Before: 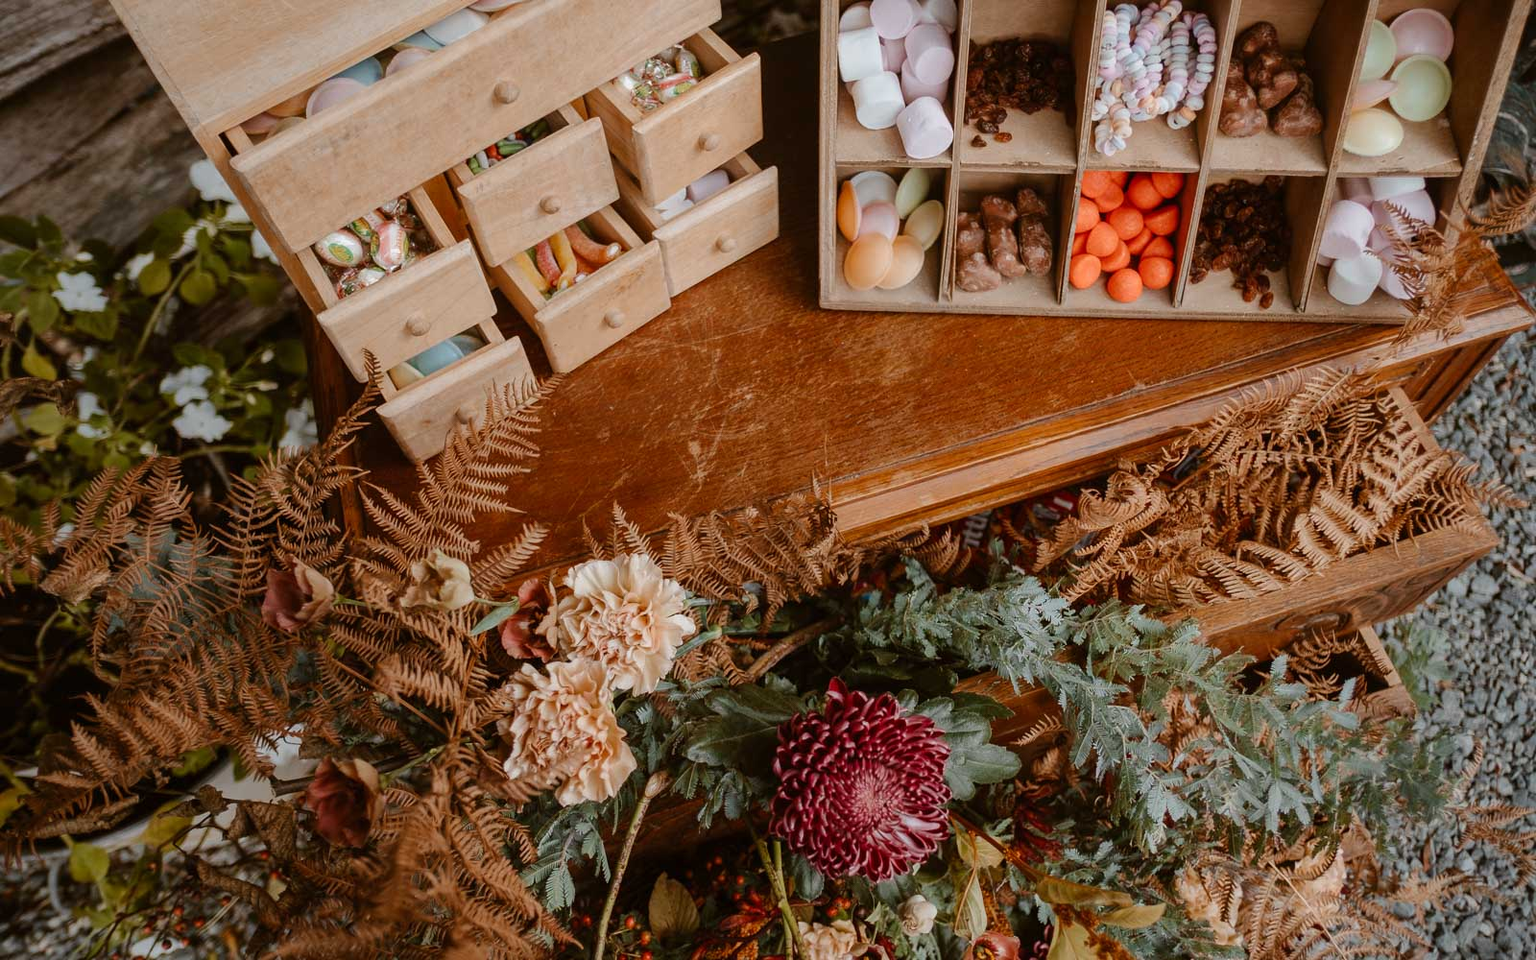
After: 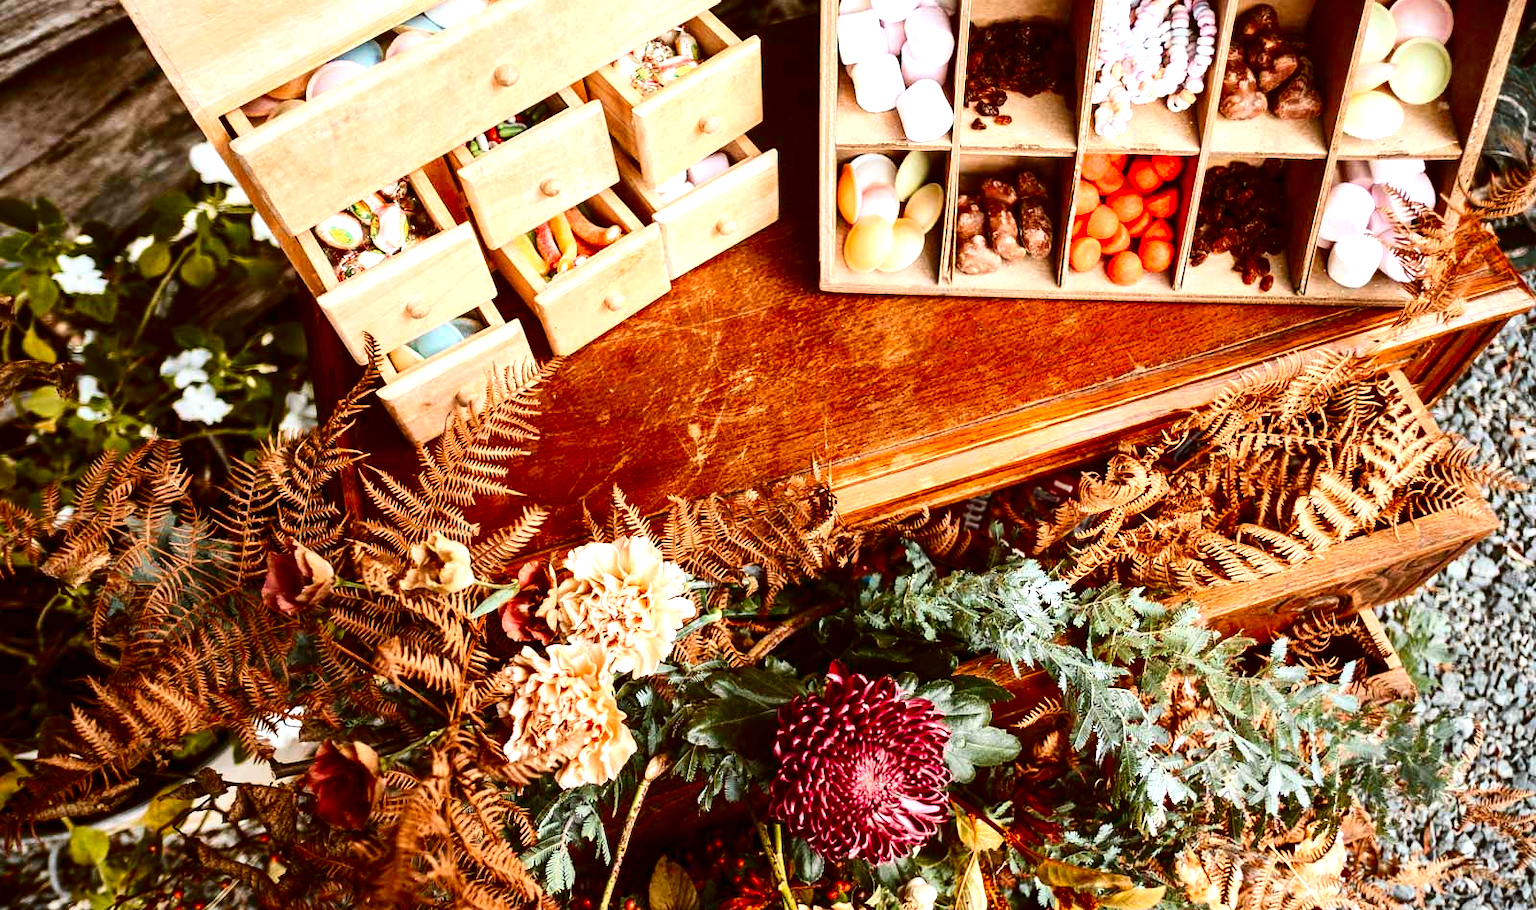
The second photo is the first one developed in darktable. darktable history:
crop and rotate: top 1.893%, bottom 3.21%
contrast brightness saturation: contrast 0.217, brightness -0.186, saturation 0.243
exposure: black level correction 0.001, exposure 0.5 EV, compensate exposure bias true, compensate highlight preservation false
